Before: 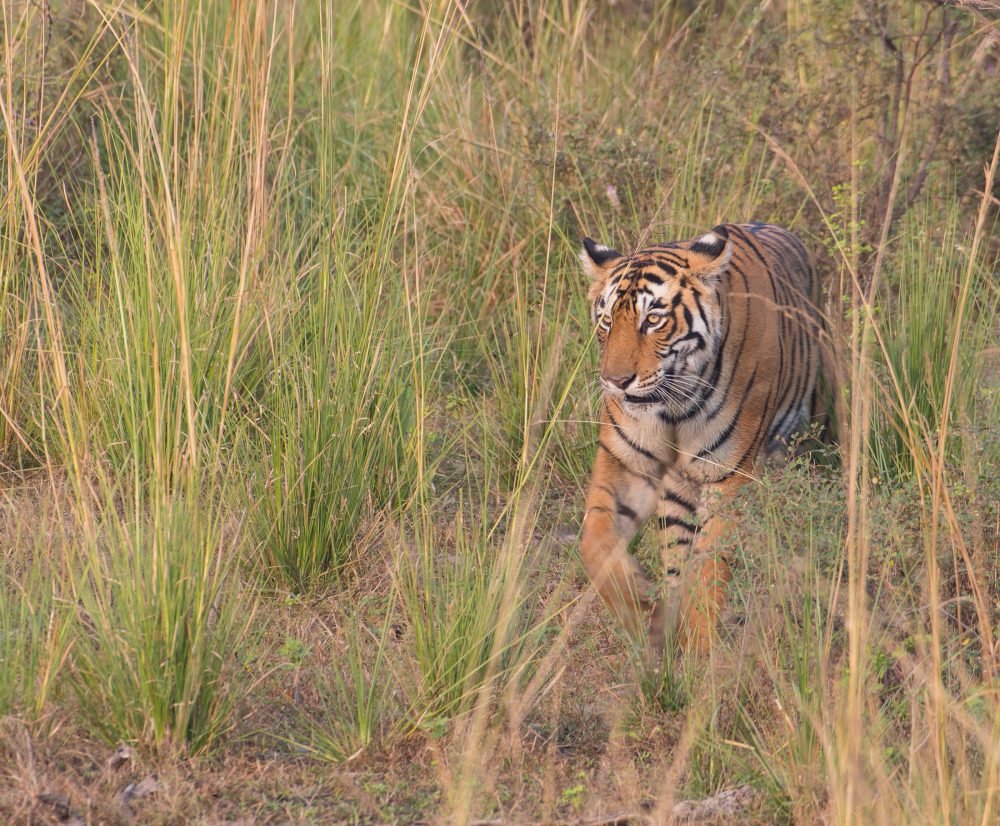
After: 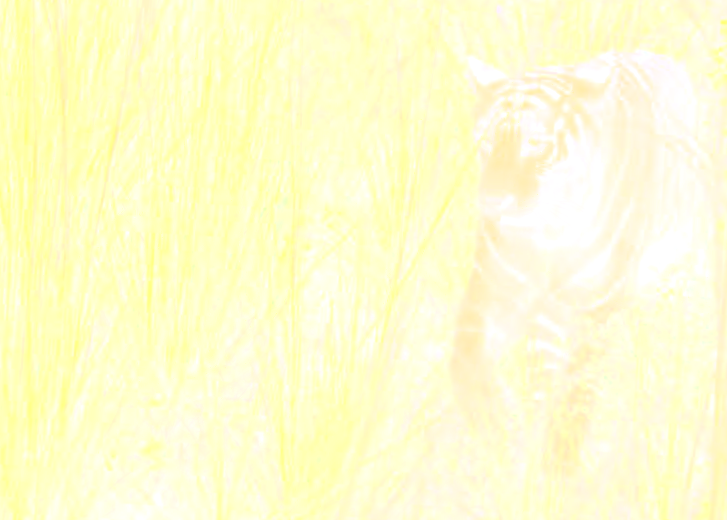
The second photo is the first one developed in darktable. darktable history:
bloom: size 70%, threshold 25%, strength 70%
exposure: black level correction 0.001, exposure 0.5 EV, compensate exposure bias true, compensate highlight preservation false
crop and rotate: angle -3.37°, left 9.79%, top 20.73%, right 12.42%, bottom 11.82%
